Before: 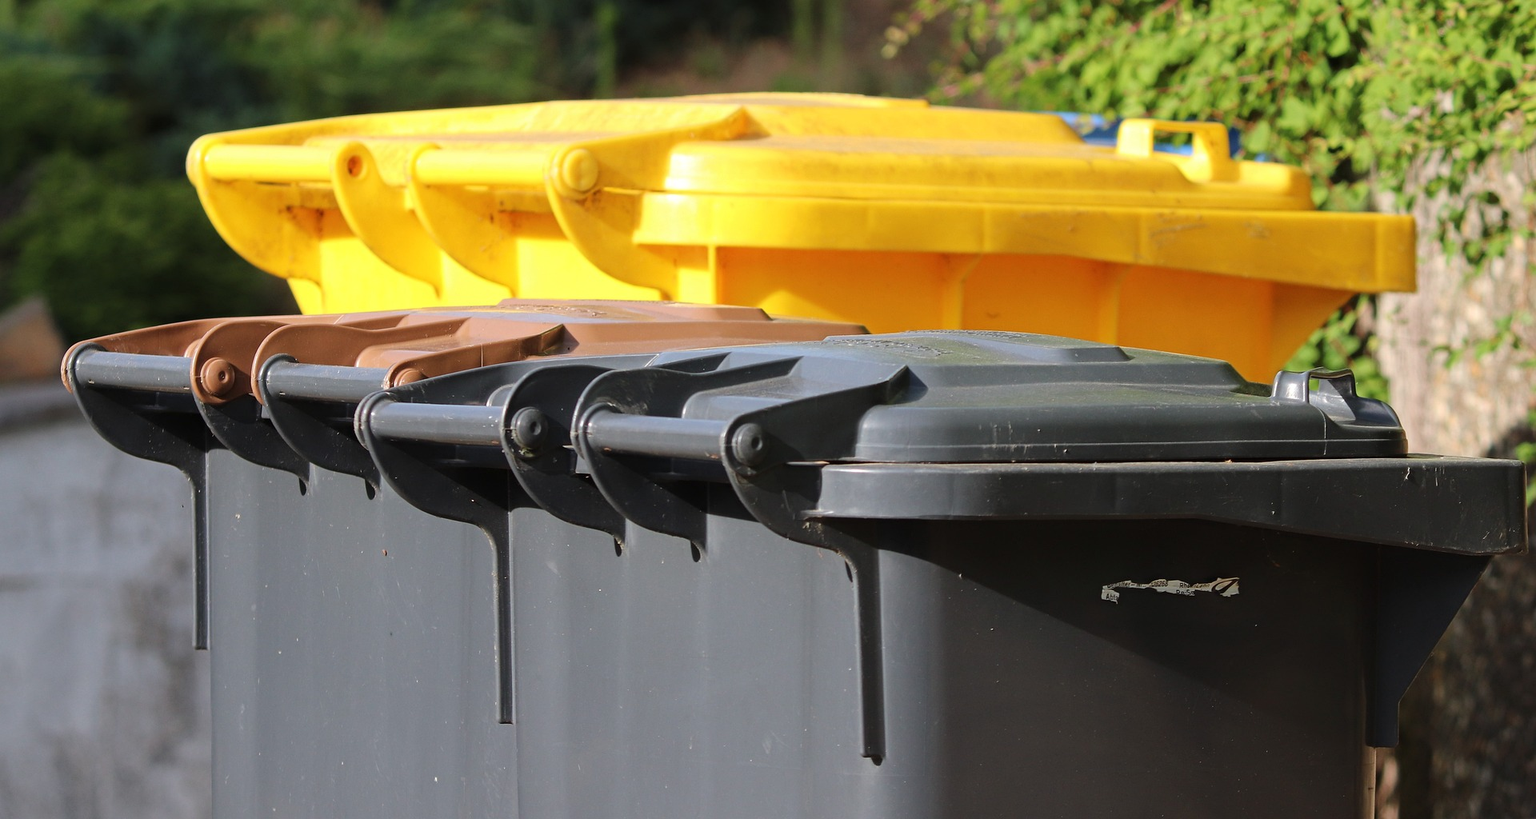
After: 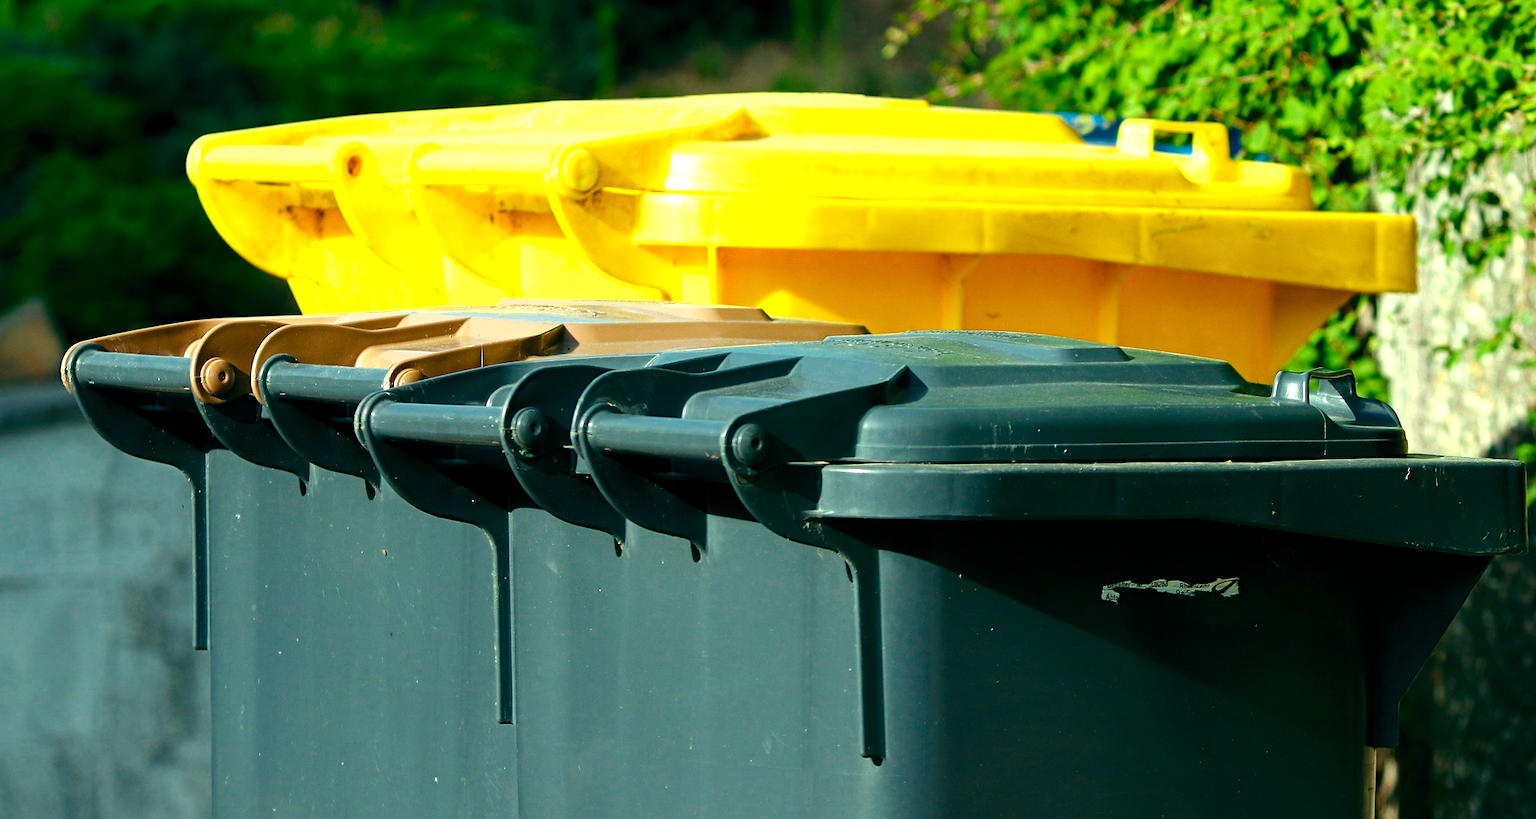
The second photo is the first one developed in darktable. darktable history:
color balance rgb: shadows lift › luminance -7.7%, shadows lift › chroma 2.13%, shadows lift › hue 165.27°, power › luminance -7.77%, power › chroma 1.1%, power › hue 215.88°, highlights gain › luminance 15.15%, highlights gain › chroma 7%, highlights gain › hue 125.57°, global offset › luminance -0.33%, global offset › chroma 0.11%, global offset › hue 165.27°, perceptual saturation grading › global saturation 24.42%, perceptual saturation grading › highlights -24.42%, perceptual saturation grading › mid-tones 24.42%, perceptual saturation grading › shadows 40%, perceptual brilliance grading › global brilliance -5%, perceptual brilliance grading › highlights 24.42%, perceptual brilliance grading › mid-tones 7%, perceptual brilliance grading › shadows -5%
white balance: red 1, blue 1
color zones: curves: ch0 [(0.25, 0.5) (0.636, 0.25) (0.75, 0.5)]
